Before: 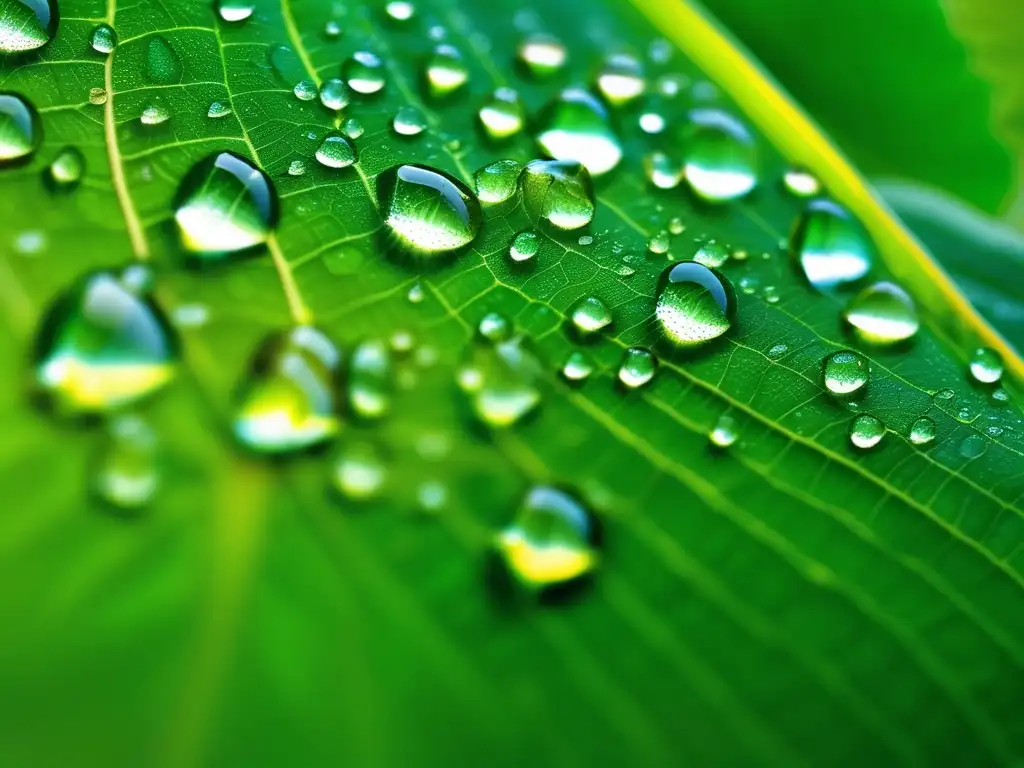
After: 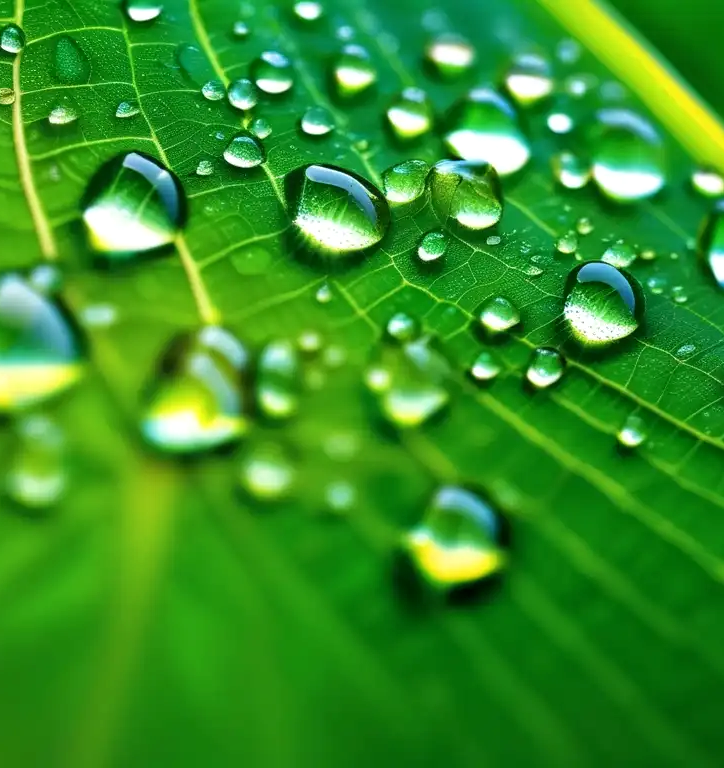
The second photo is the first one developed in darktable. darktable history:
crop and rotate: left 9.061%, right 20.142%
local contrast: highlights 100%, shadows 100%, detail 120%, midtone range 0.2
exposure: compensate exposure bias true, compensate highlight preservation false
